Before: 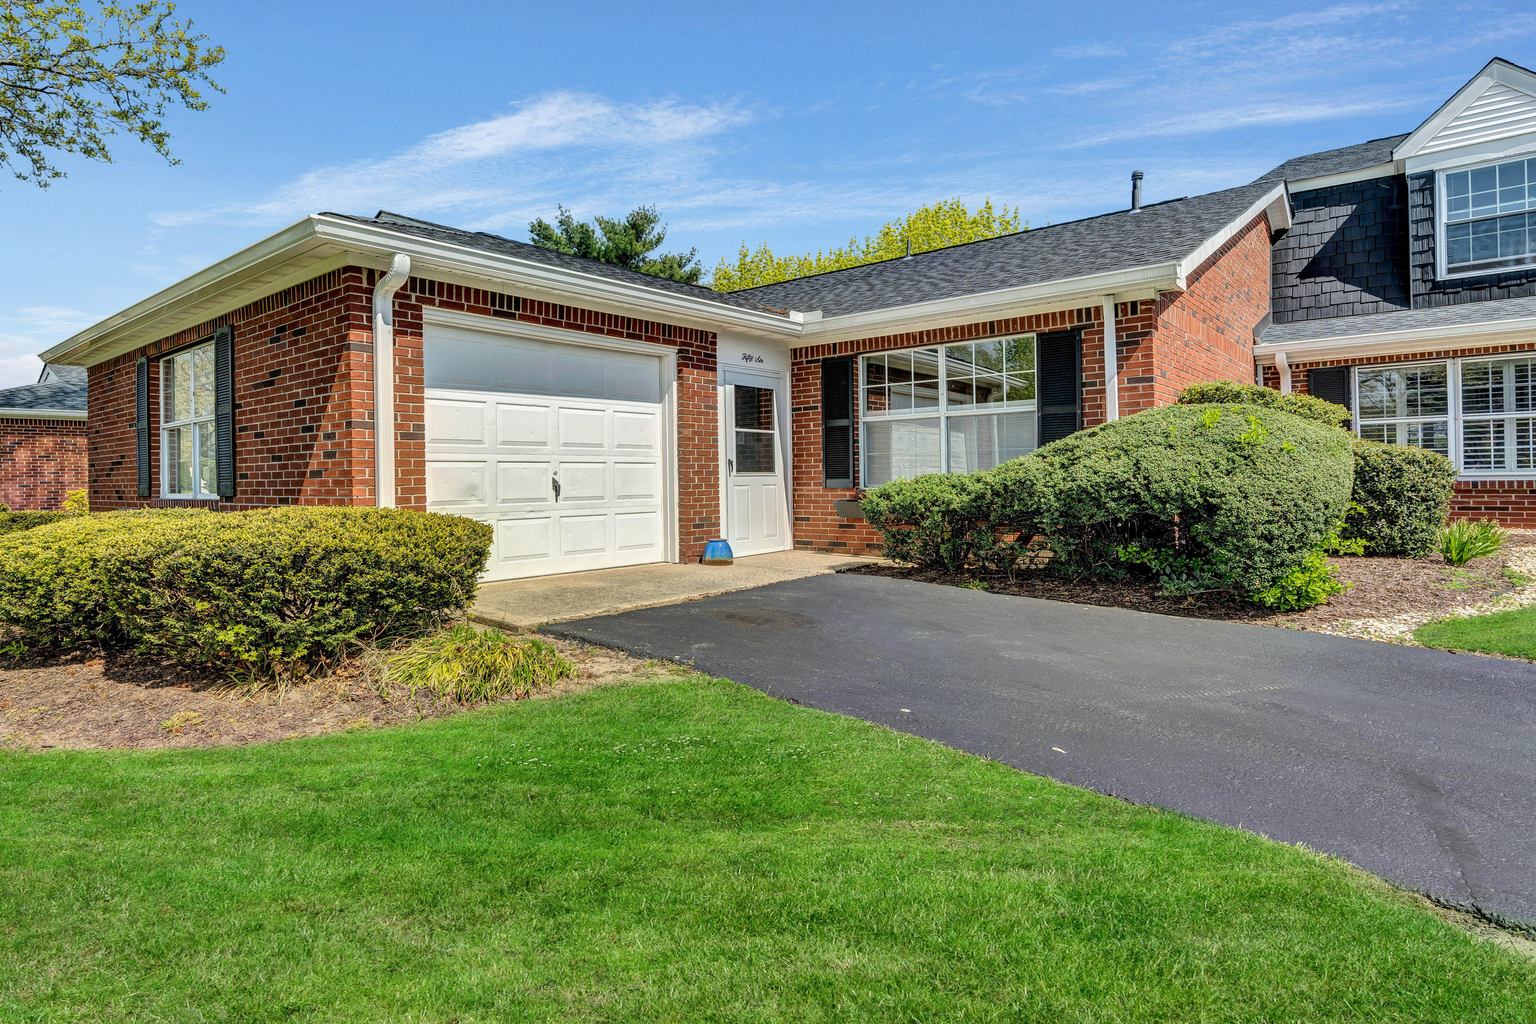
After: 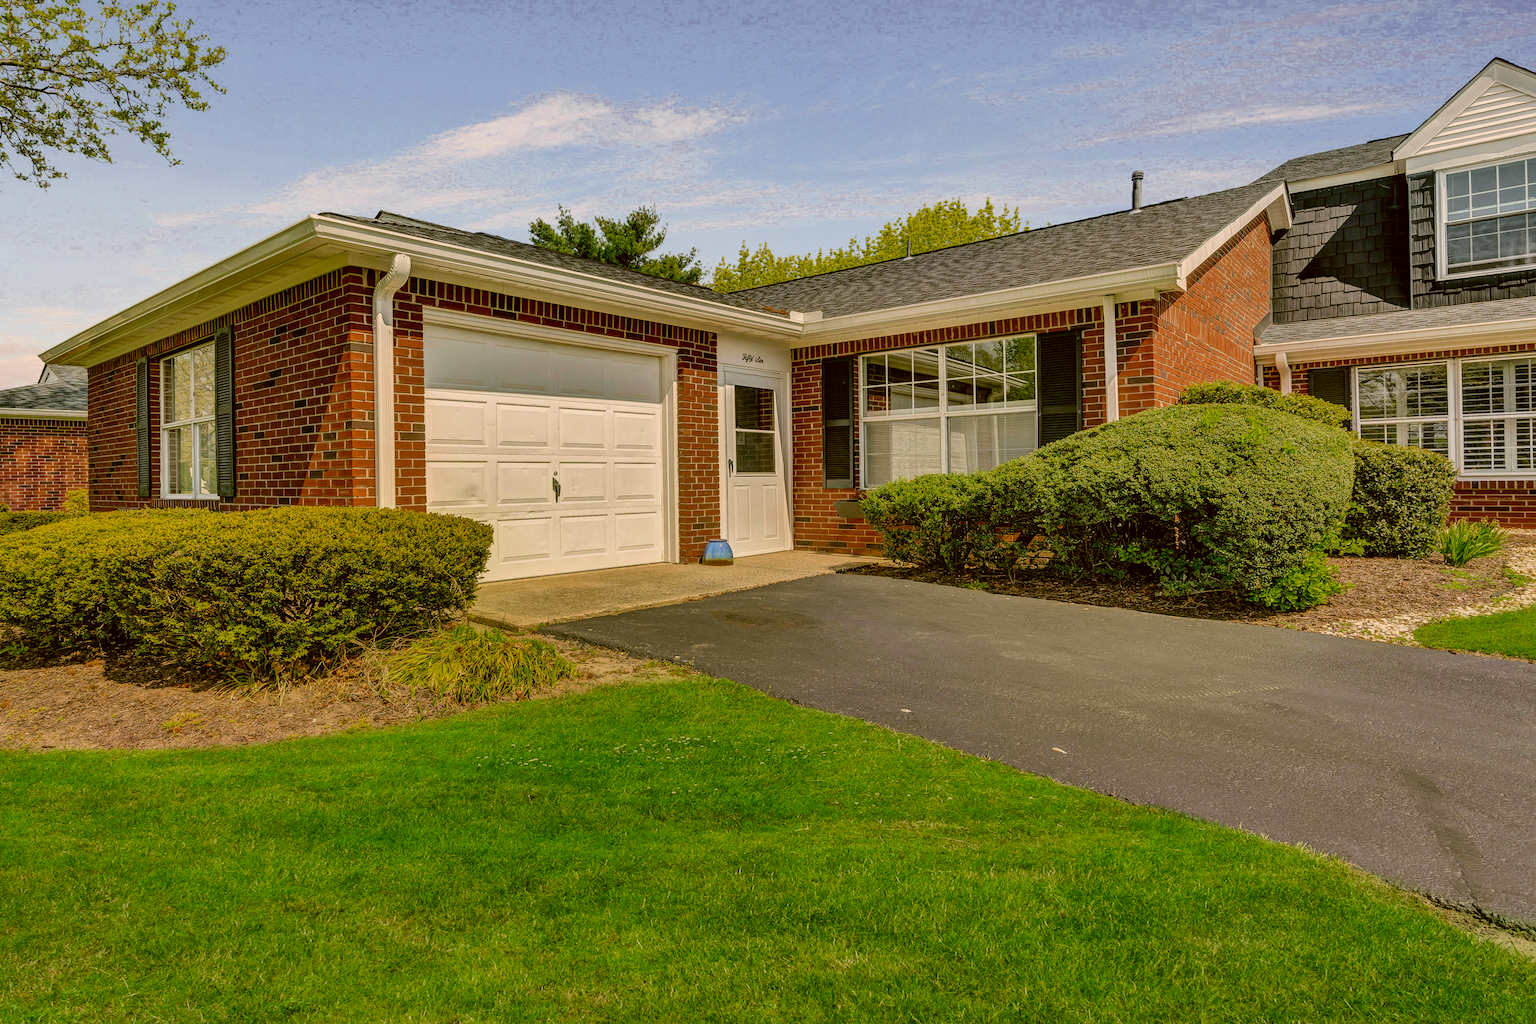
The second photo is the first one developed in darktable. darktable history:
color zones: curves: ch0 [(0.27, 0.396) (0.563, 0.504) (0.75, 0.5) (0.787, 0.307)]
color correction: highlights a* 8.45, highlights b* 15.2, shadows a* -0.394, shadows b* 25.96
